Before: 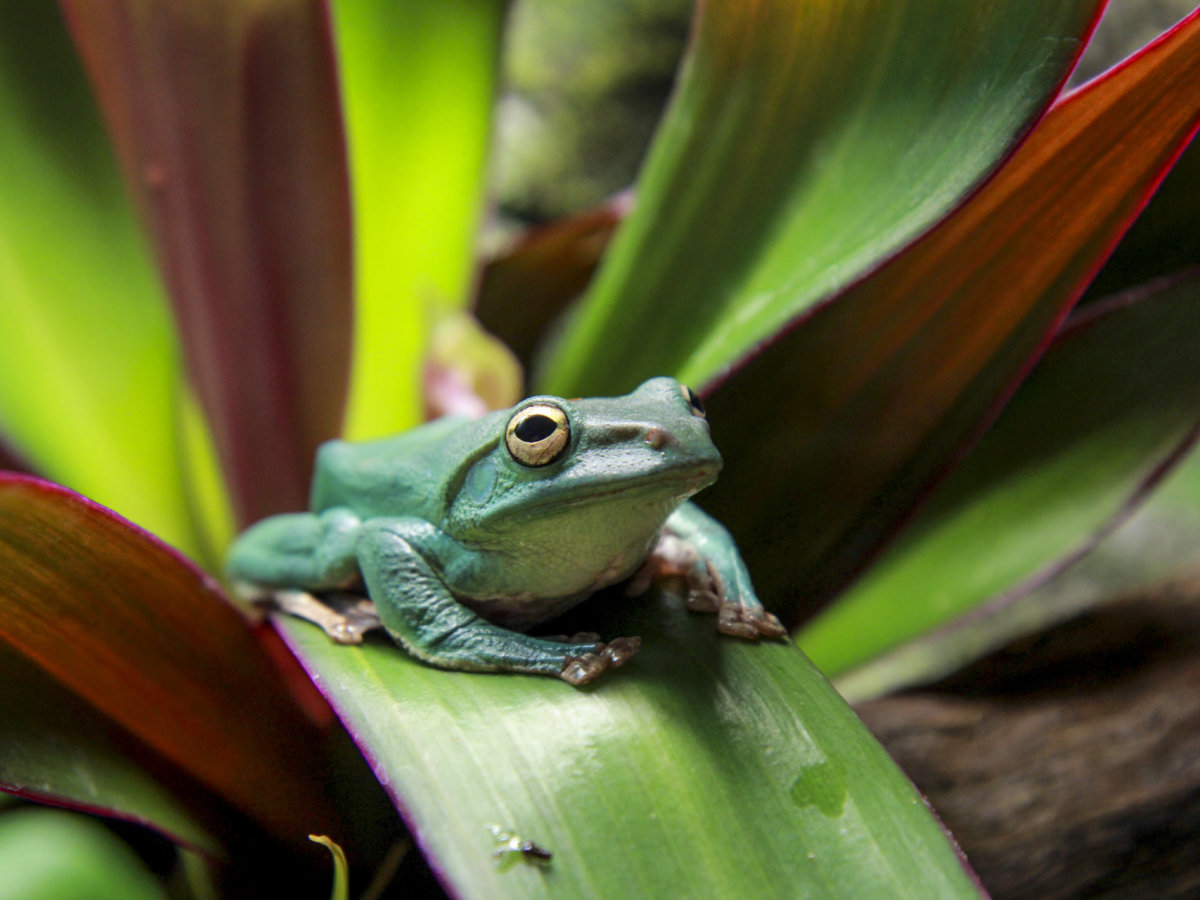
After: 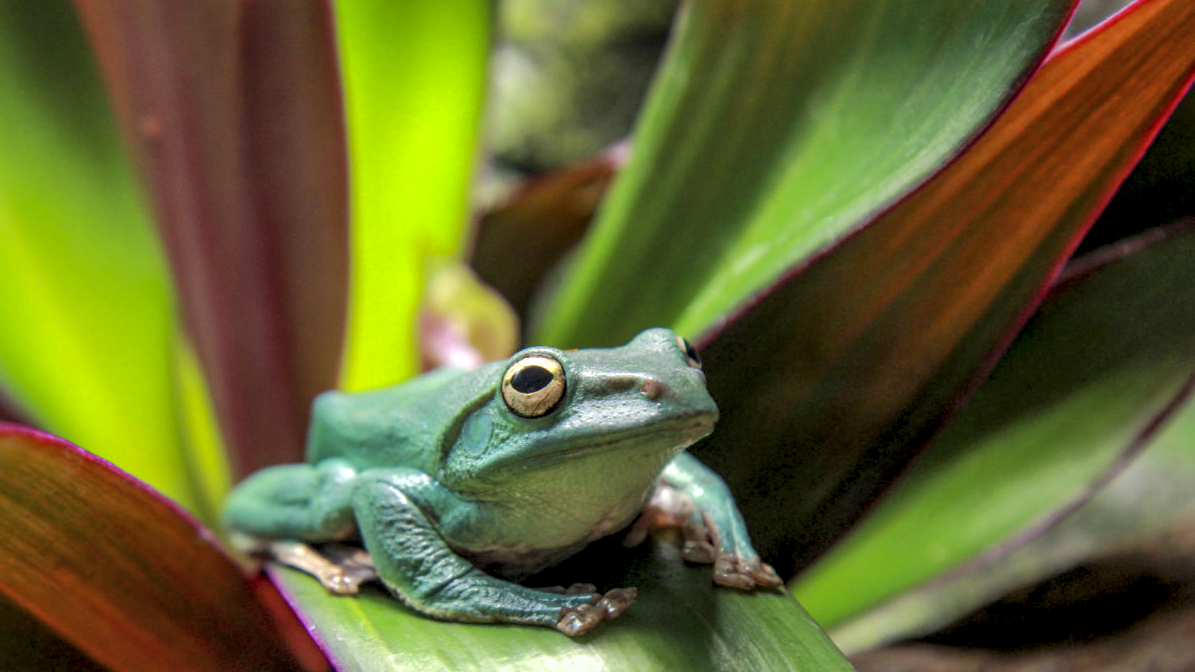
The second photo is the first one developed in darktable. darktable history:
crop: left 0.336%, top 5.48%, bottom 19.852%
exposure: exposure 0.202 EV, compensate highlight preservation false
tone equalizer: edges refinement/feathering 500, mask exposure compensation -1.57 EV, preserve details no
levels: black 0.019%, levels [0.026, 0.507, 0.987]
local contrast: on, module defaults
shadows and highlights: on, module defaults
